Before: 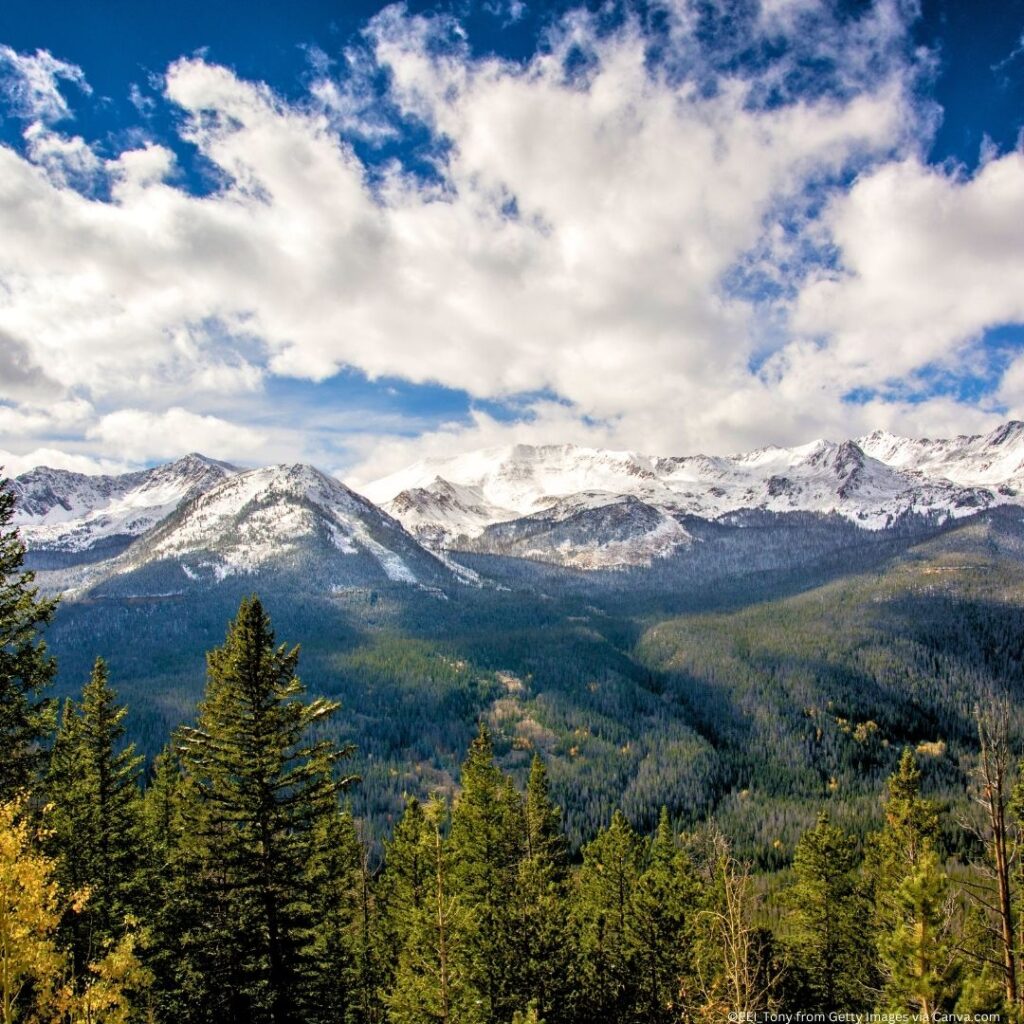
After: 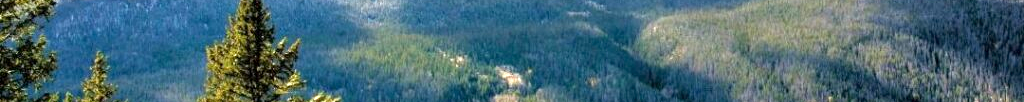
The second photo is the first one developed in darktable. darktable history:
exposure: black level correction 0.001, exposure 1.129 EV, compensate exposure bias true, compensate highlight preservation false
crop and rotate: top 59.084%, bottom 30.916%
tone equalizer: on, module defaults
